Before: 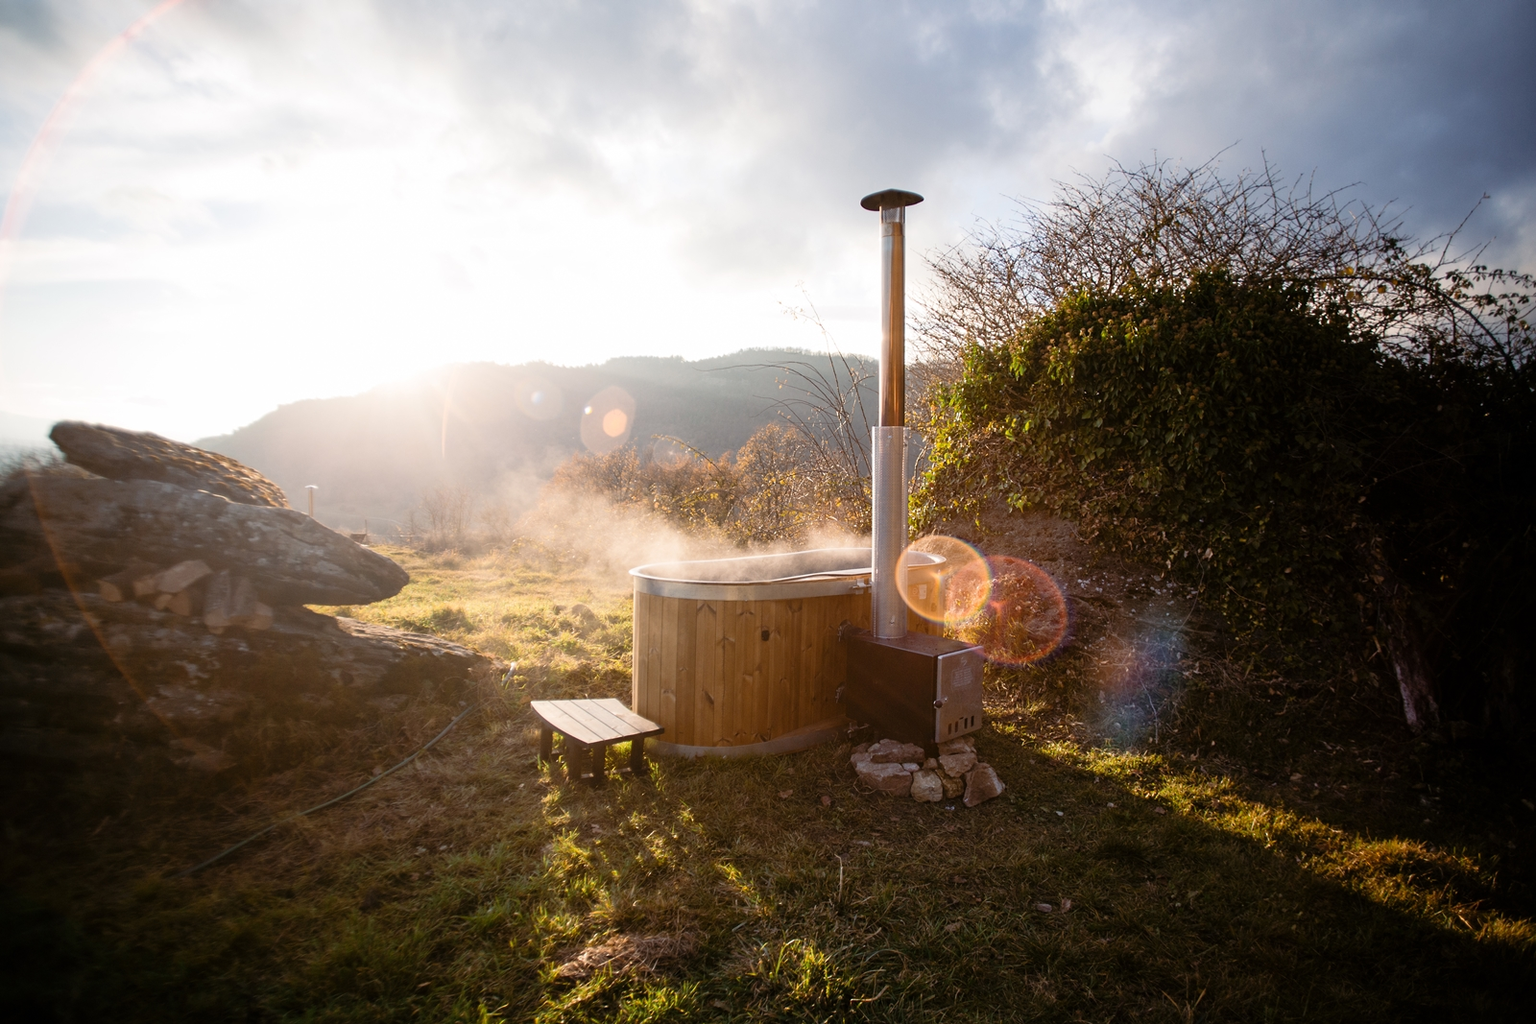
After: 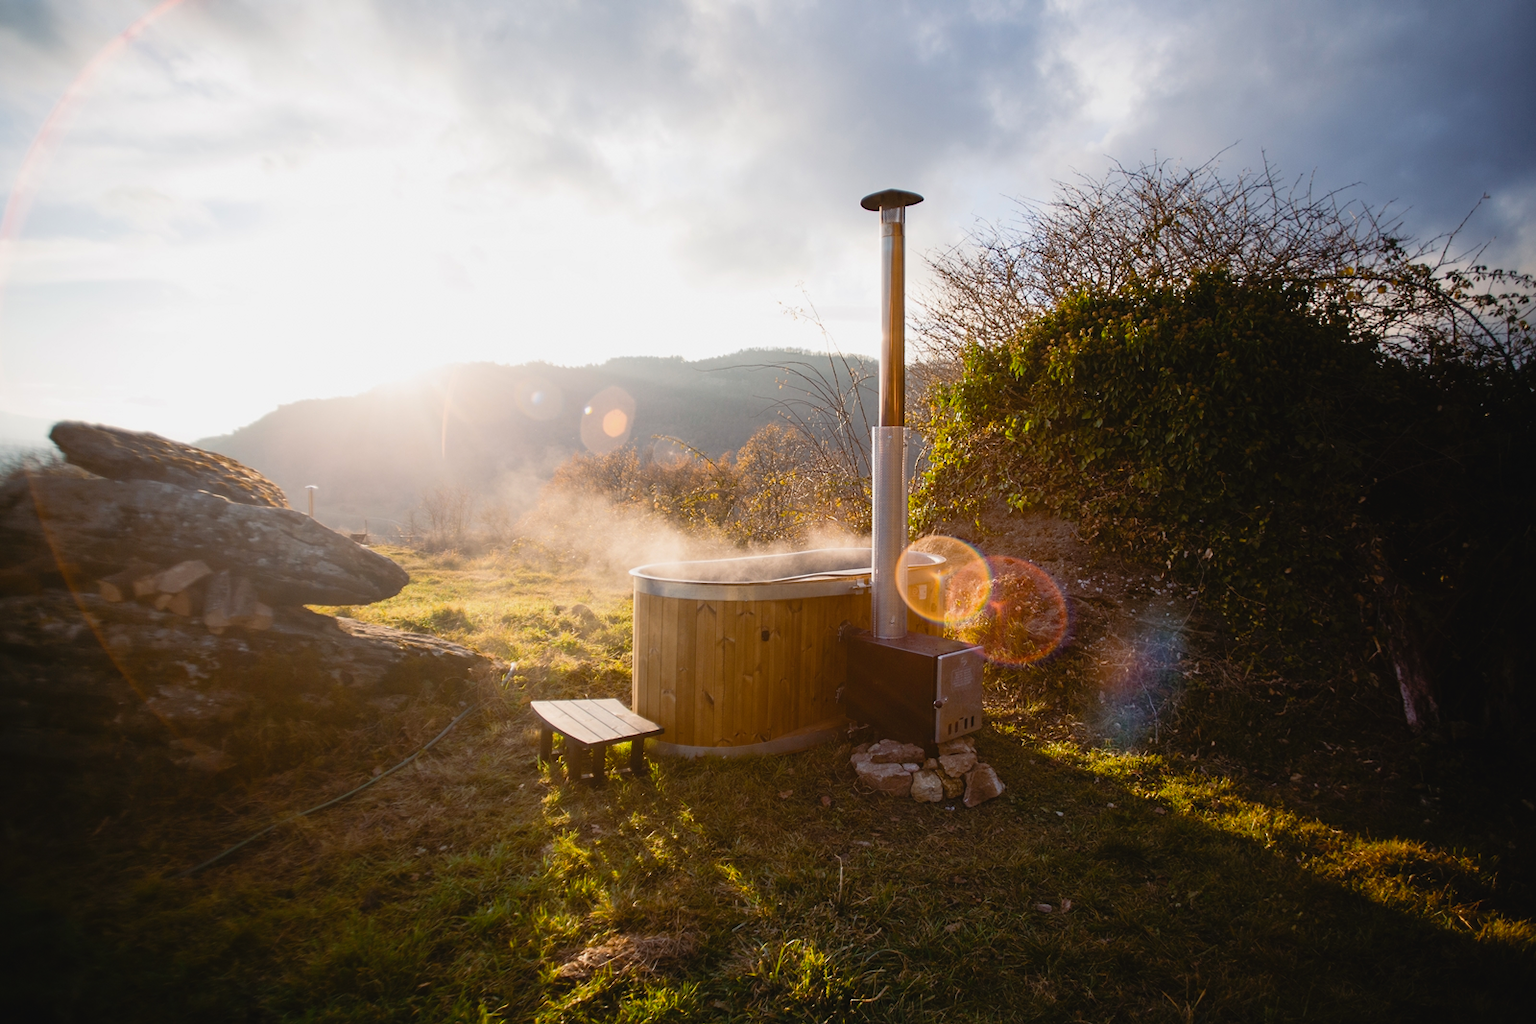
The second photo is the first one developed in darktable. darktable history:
contrast brightness saturation: contrast -0.08, brightness -0.04, saturation -0.11
color balance rgb: perceptual saturation grading › global saturation 25%, global vibrance 10%
base curve: exposure shift 0, preserve colors none
